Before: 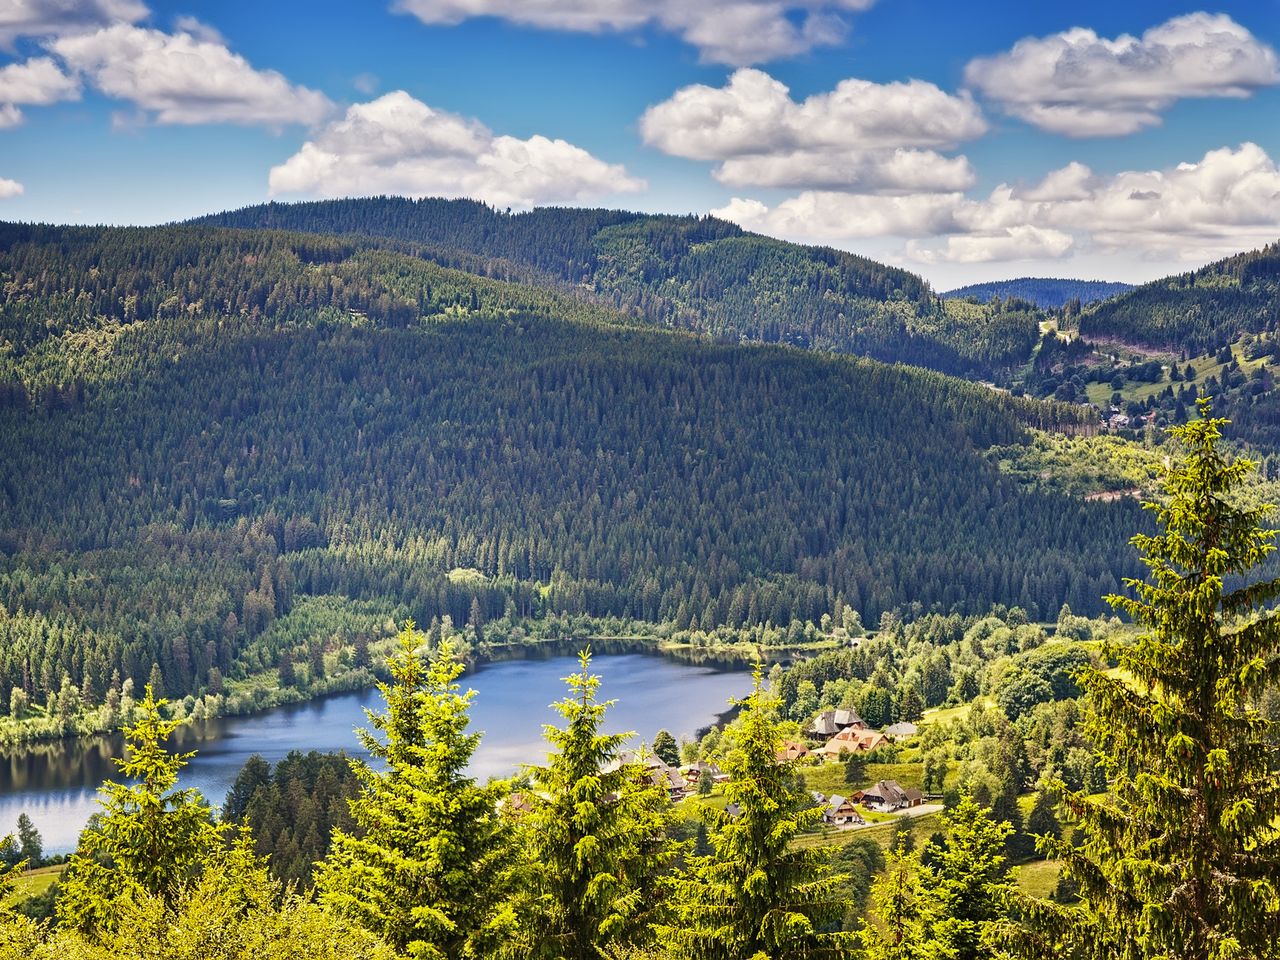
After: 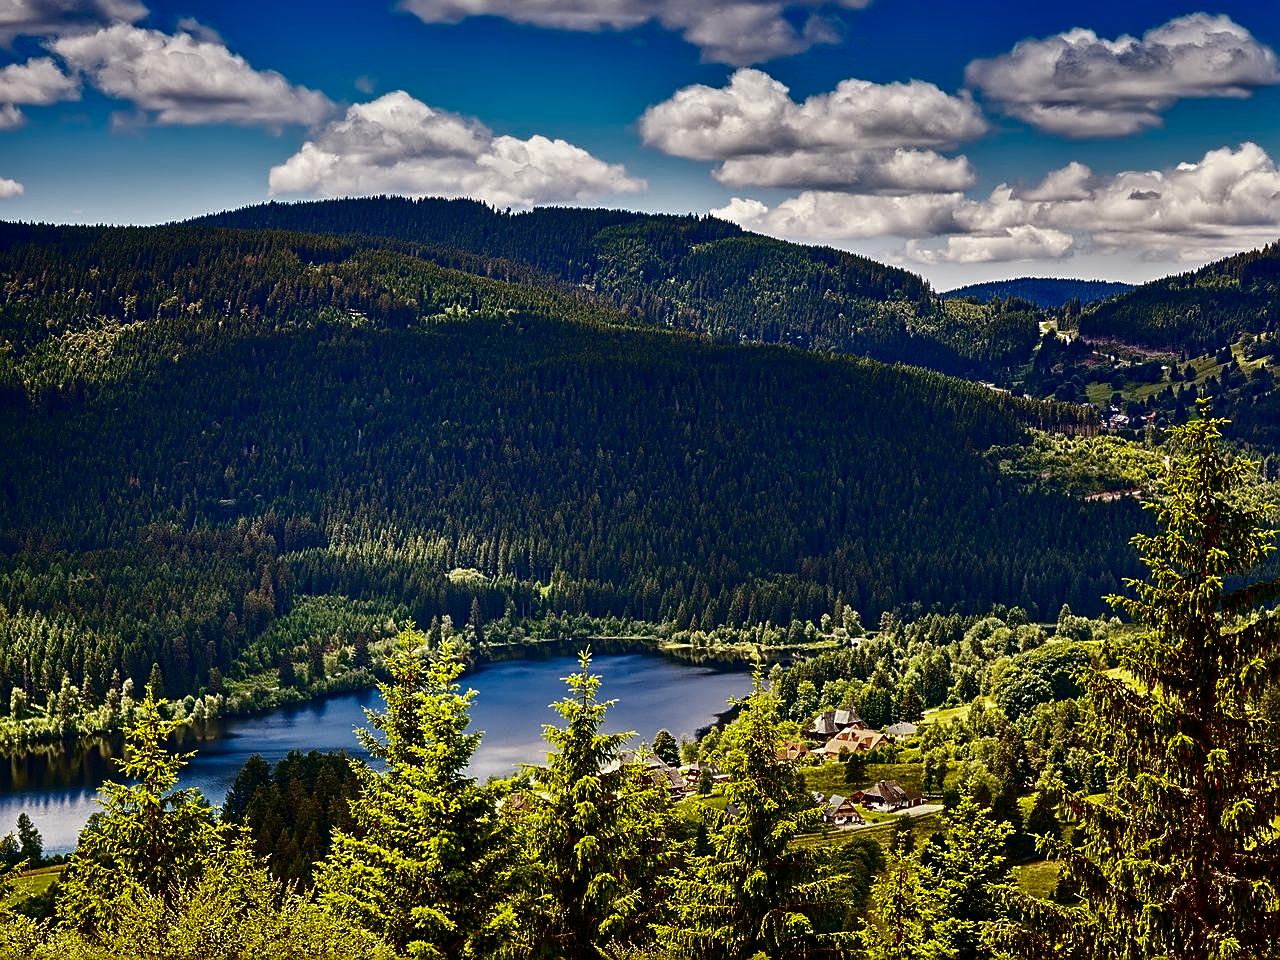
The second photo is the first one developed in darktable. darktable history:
contrast brightness saturation: contrast 0.092, brightness -0.578, saturation 0.171
sharpen: on, module defaults
